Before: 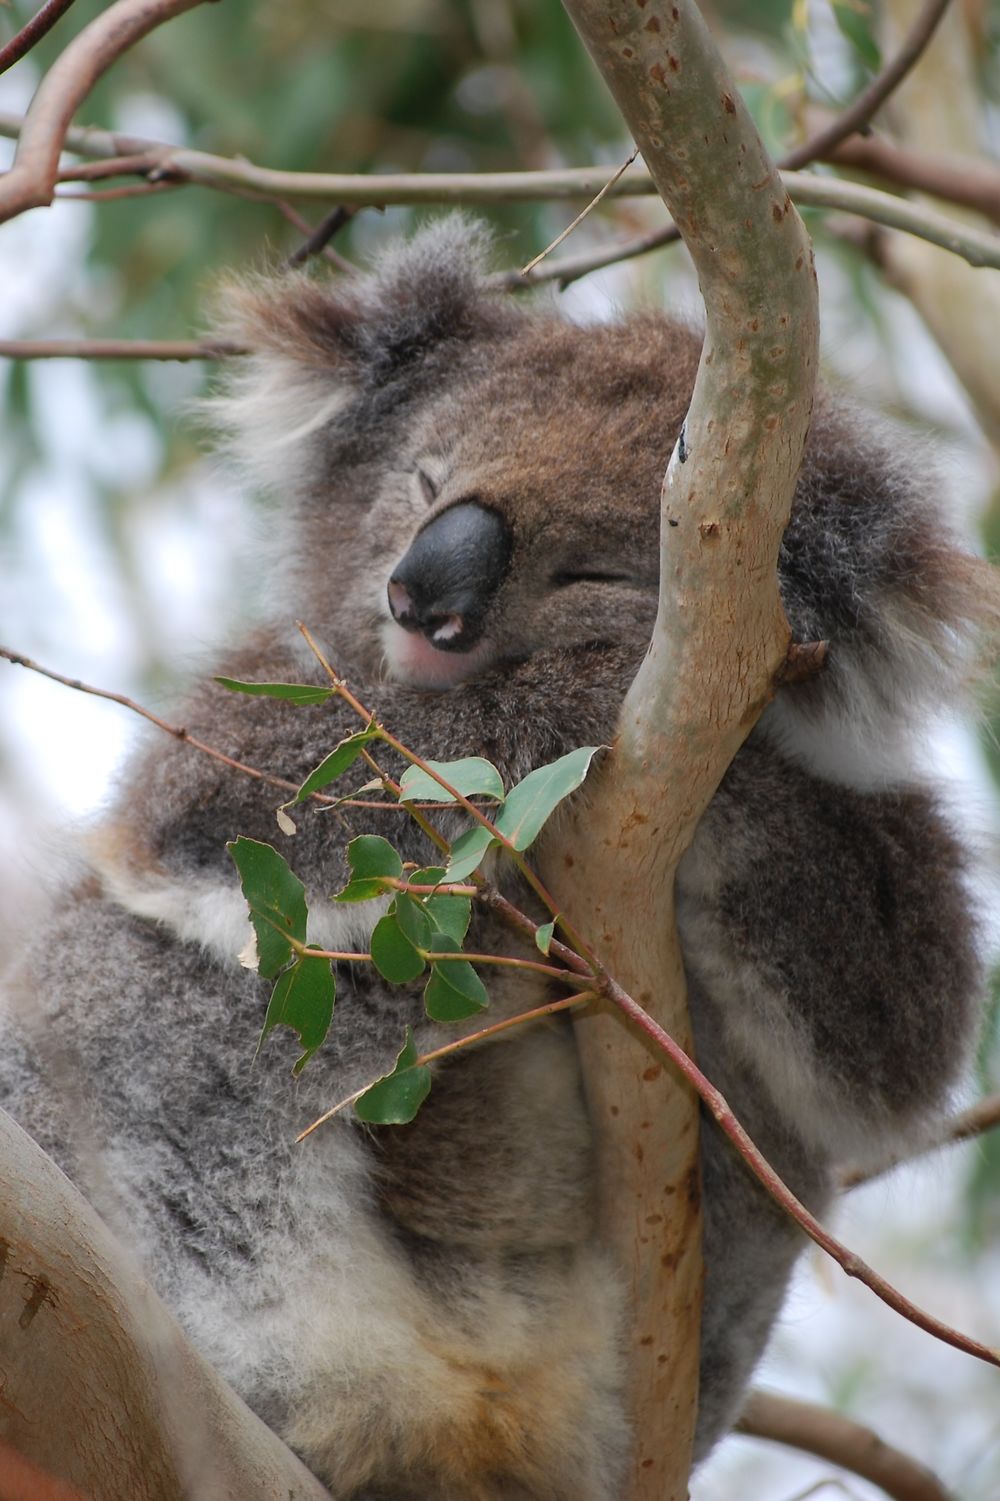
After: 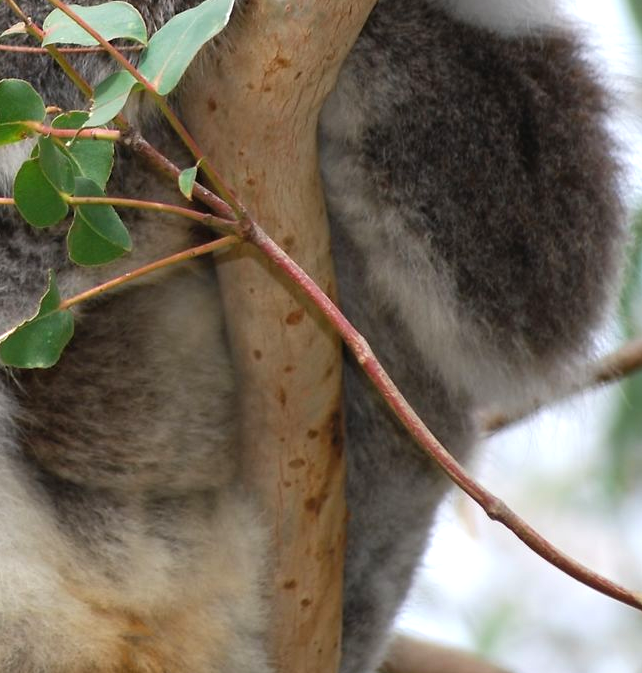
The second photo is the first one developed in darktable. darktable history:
levels: levels [0, 0.43, 0.859]
crop and rotate: left 35.702%, top 50.374%, bottom 4.775%
